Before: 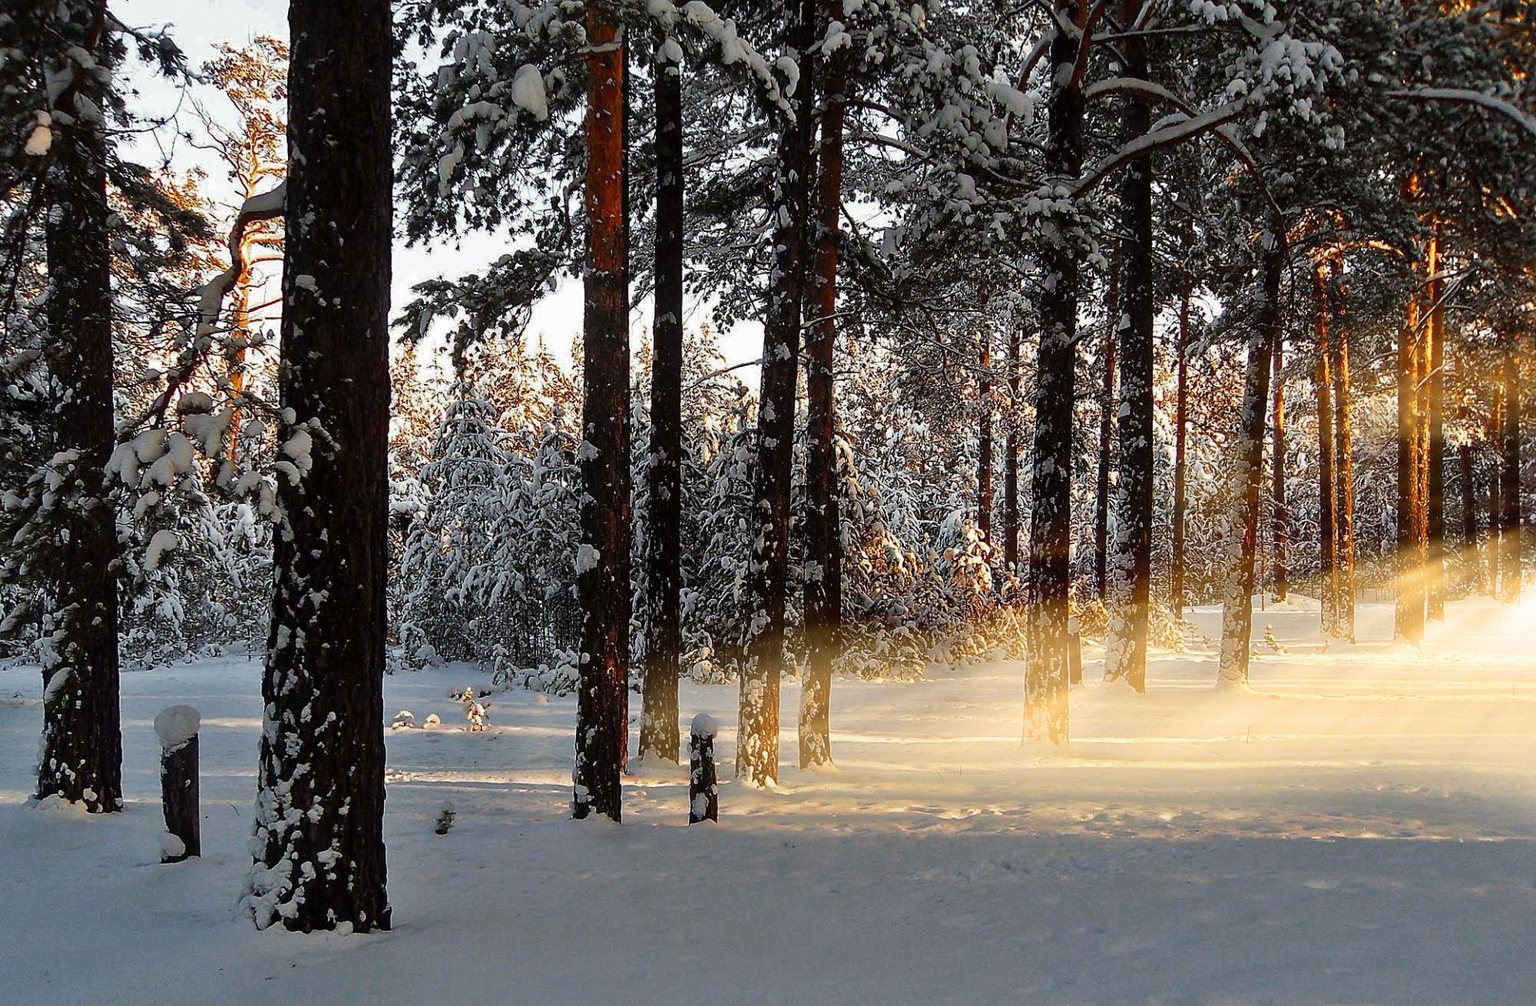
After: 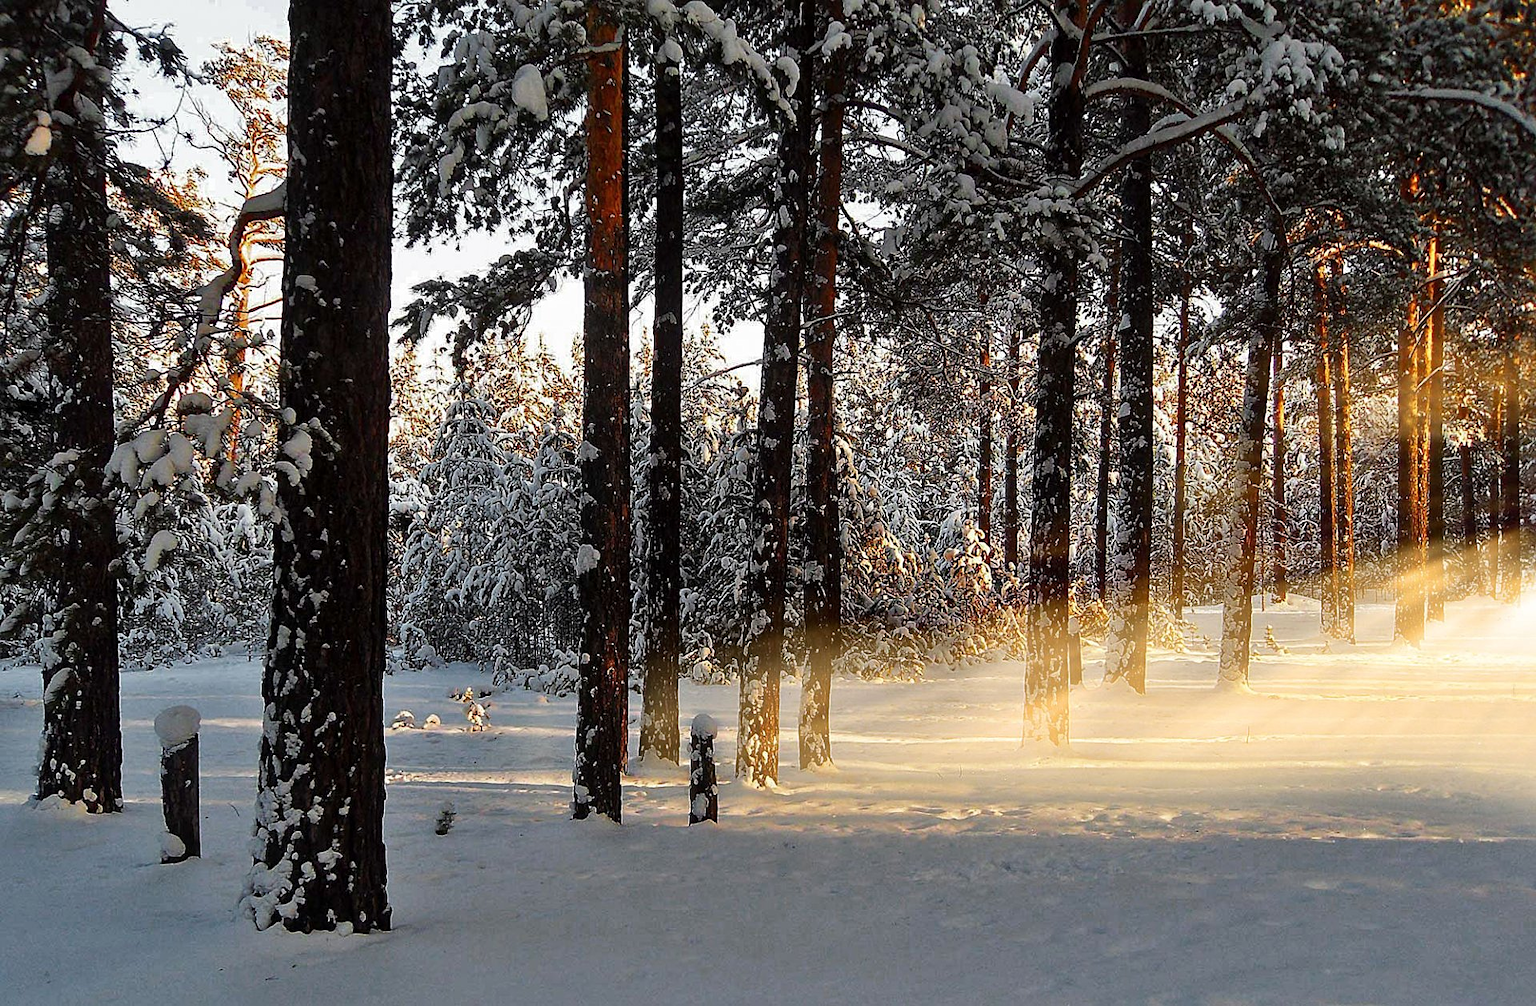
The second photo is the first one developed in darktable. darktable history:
sharpen: amount 0.2
local contrast: mode bilateral grid, contrast 10, coarseness 25, detail 115%, midtone range 0.2
